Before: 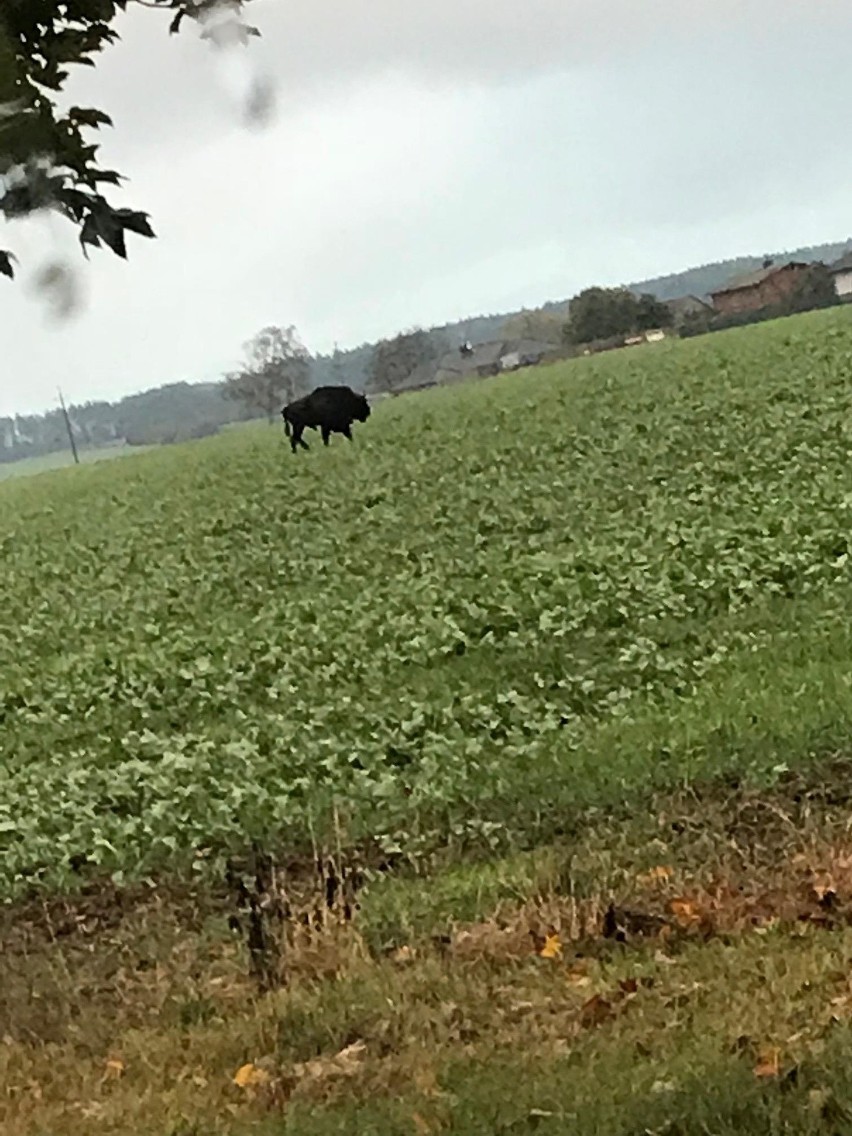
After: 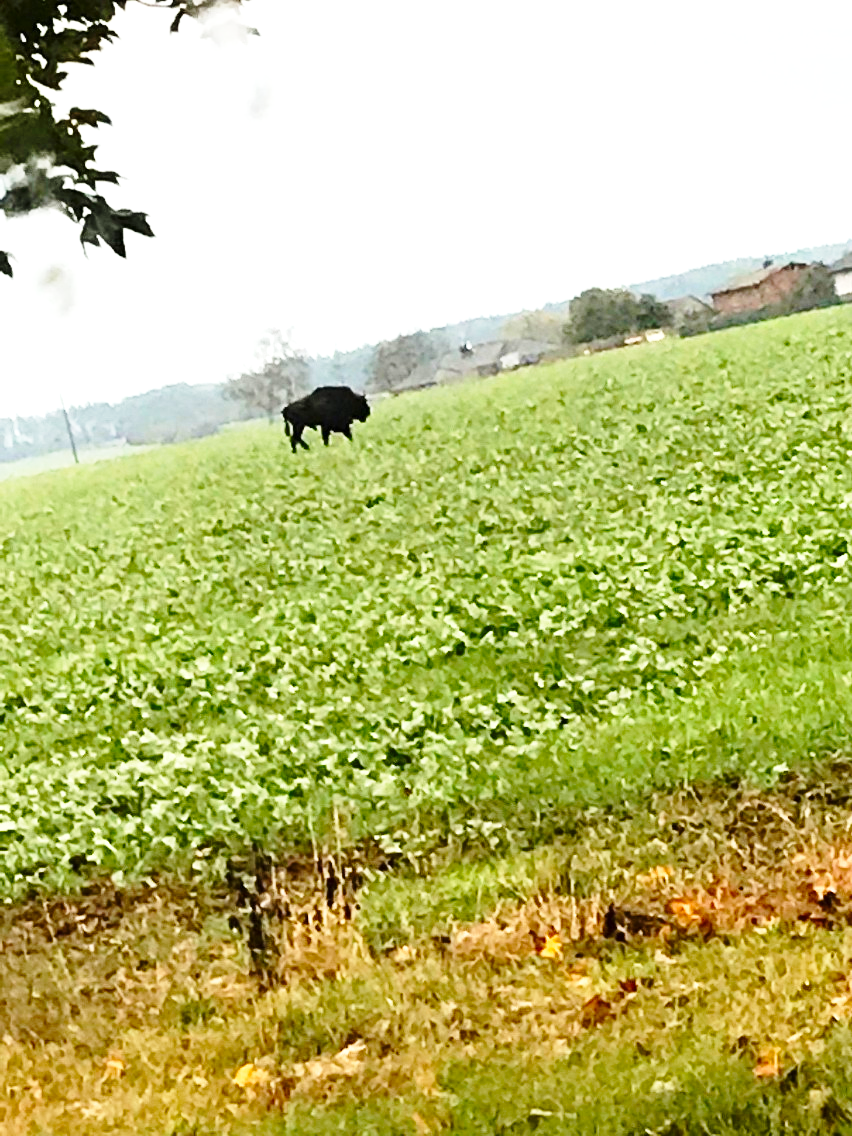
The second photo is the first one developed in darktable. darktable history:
contrast brightness saturation: contrast 0.086, saturation 0.27
base curve: curves: ch0 [(0, 0) (0.028, 0.03) (0.121, 0.232) (0.46, 0.748) (0.859, 0.968) (1, 1)], preserve colors none
exposure: exposure 0.741 EV, compensate highlight preservation false
